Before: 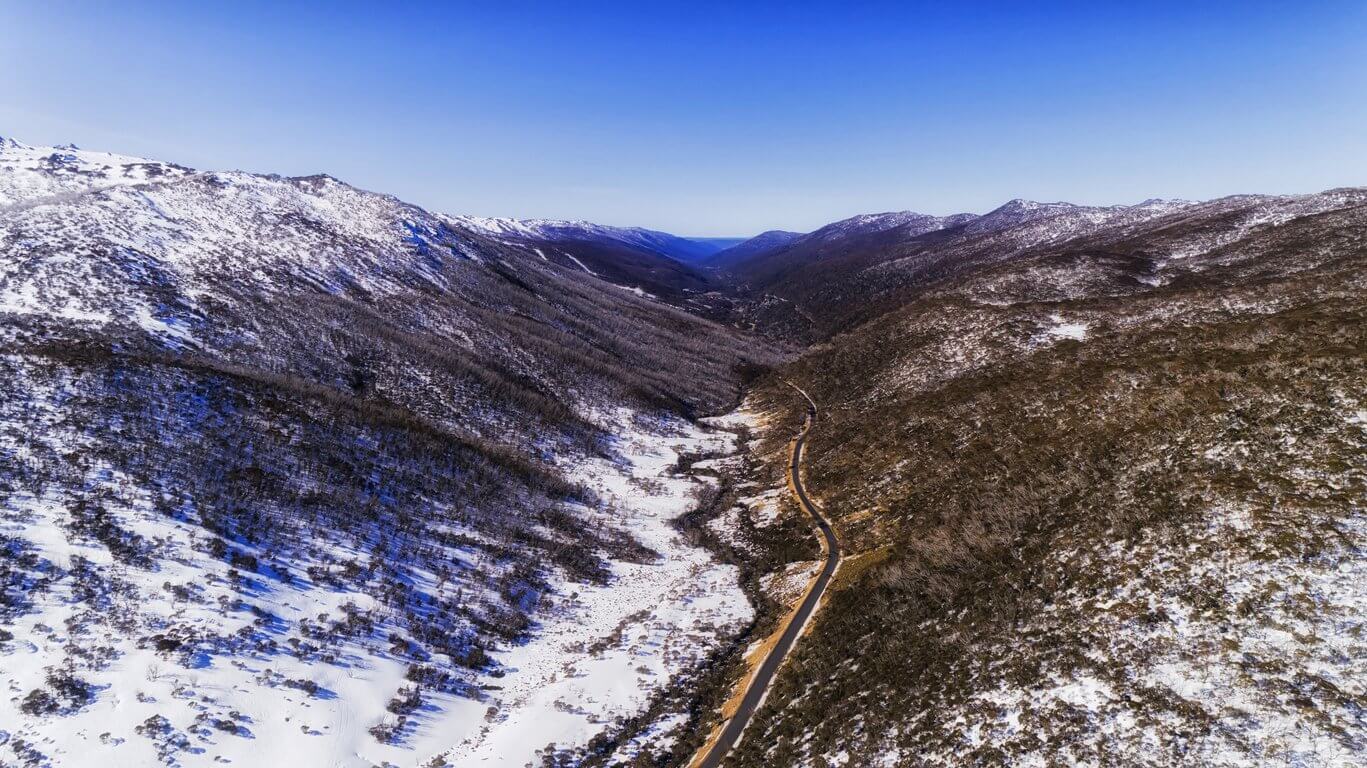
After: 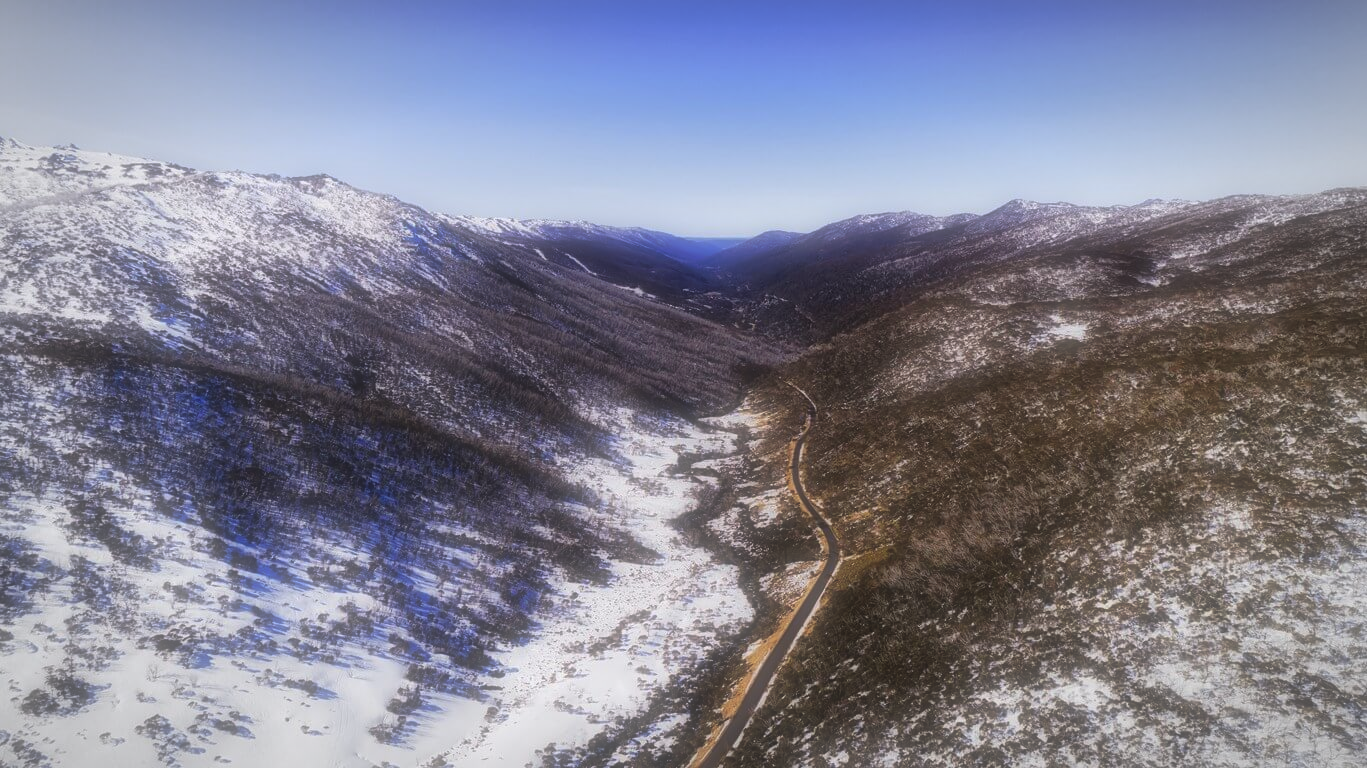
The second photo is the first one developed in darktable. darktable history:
soften: size 60.24%, saturation 65.46%, brightness 0.506 EV, mix 25.7%
vignetting: fall-off radius 70%, automatic ratio true
color balance rgb: global vibrance 10%
tone curve: curves: ch0 [(0, 0) (0.003, 0.012) (0.011, 0.015) (0.025, 0.027) (0.044, 0.045) (0.069, 0.064) (0.1, 0.093) (0.136, 0.133) (0.177, 0.177) (0.224, 0.221) (0.277, 0.272) (0.335, 0.342) (0.399, 0.398) (0.468, 0.462) (0.543, 0.547) (0.623, 0.624) (0.709, 0.711) (0.801, 0.792) (0.898, 0.889) (1, 1)], preserve colors none
